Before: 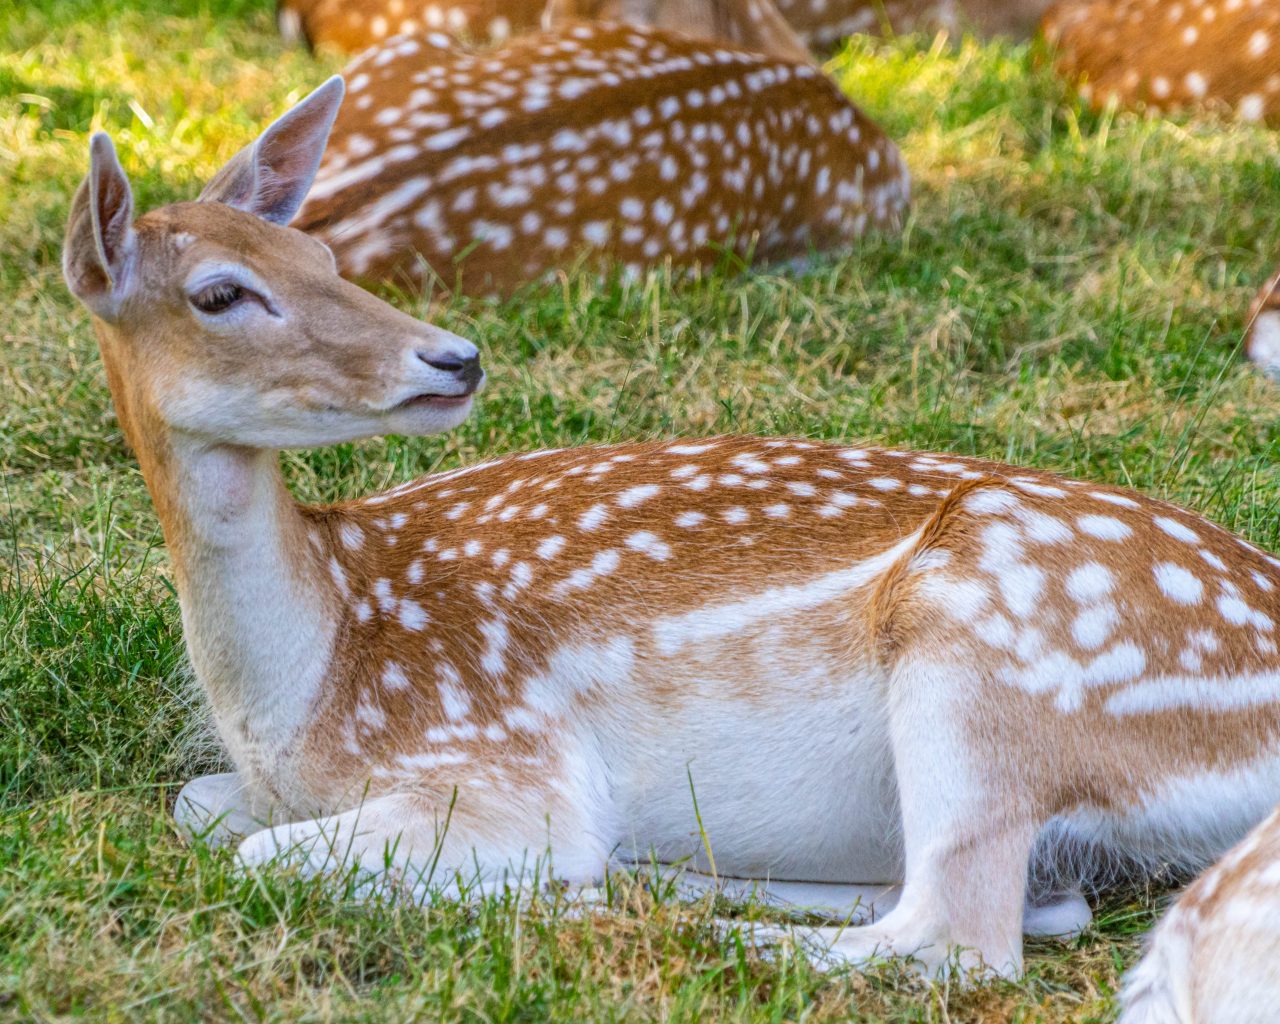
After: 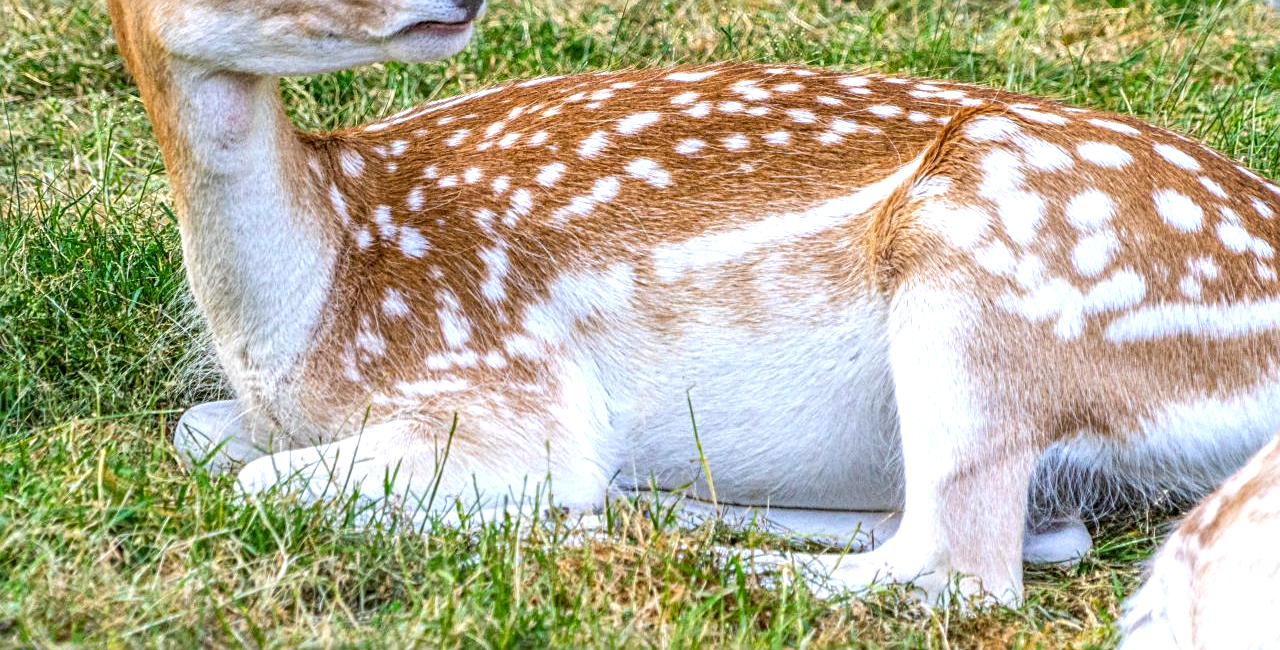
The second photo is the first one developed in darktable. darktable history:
sharpen: radius 2.167, amount 0.381, threshold 0
vignetting: fall-off start 100%, fall-off radius 71%, brightness -0.434, saturation -0.2, width/height ratio 1.178, dithering 8-bit output, unbound false
exposure: exposure 0.515 EV, compensate highlight preservation false
crop and rotate: top 36.435%
local contrast: on, module defaults
